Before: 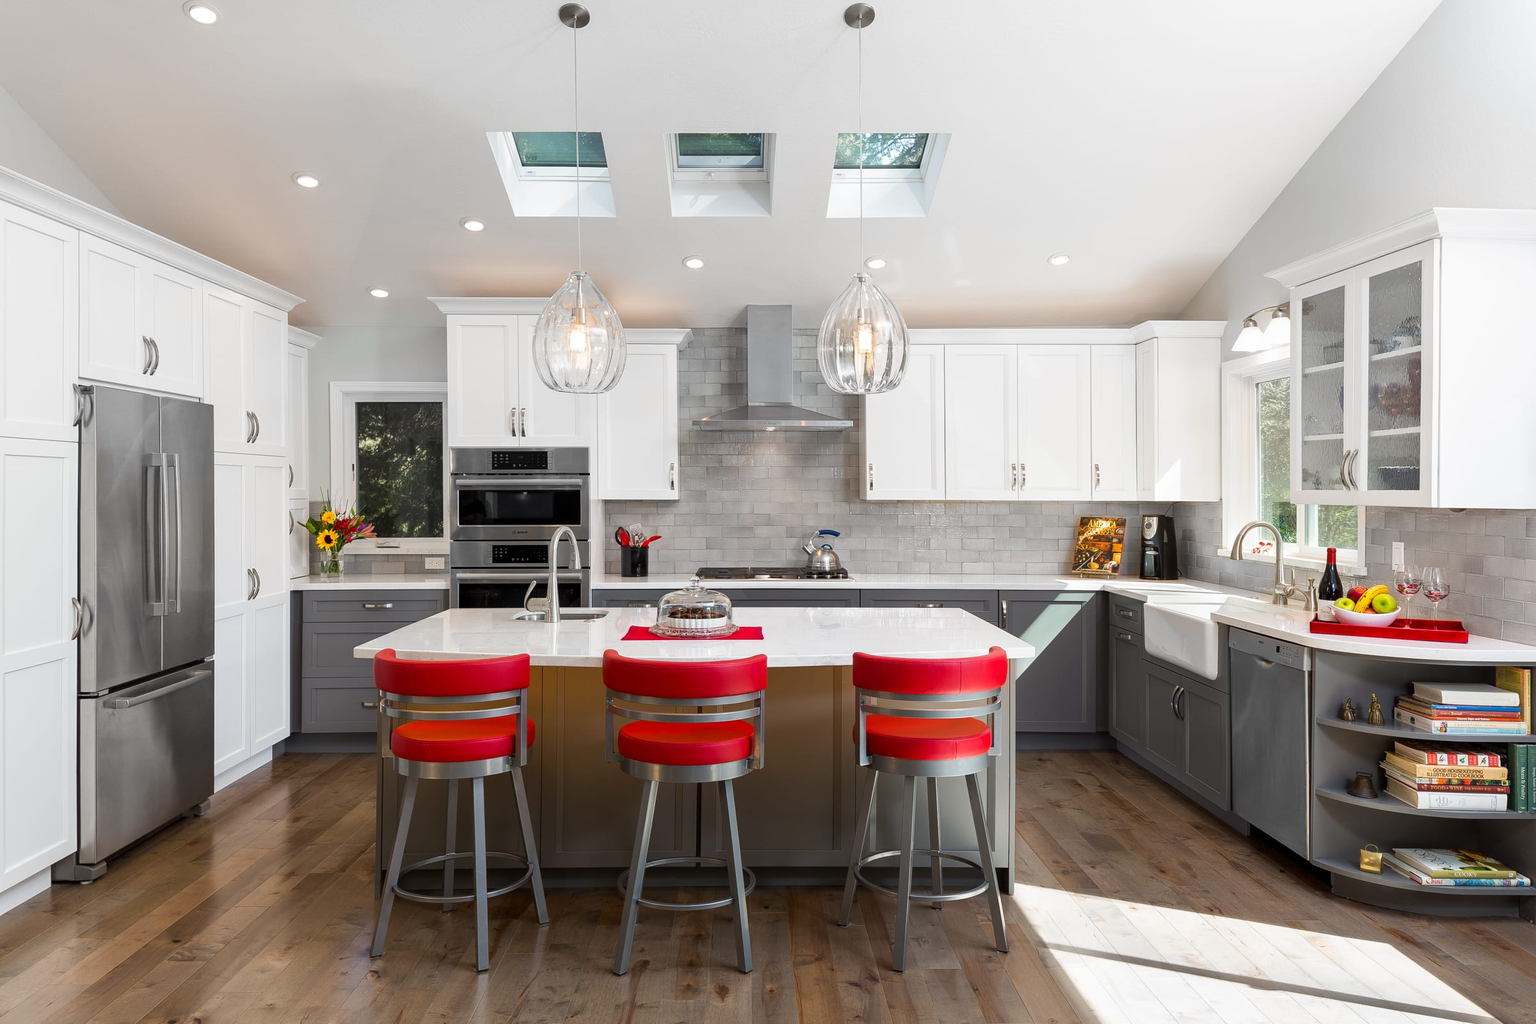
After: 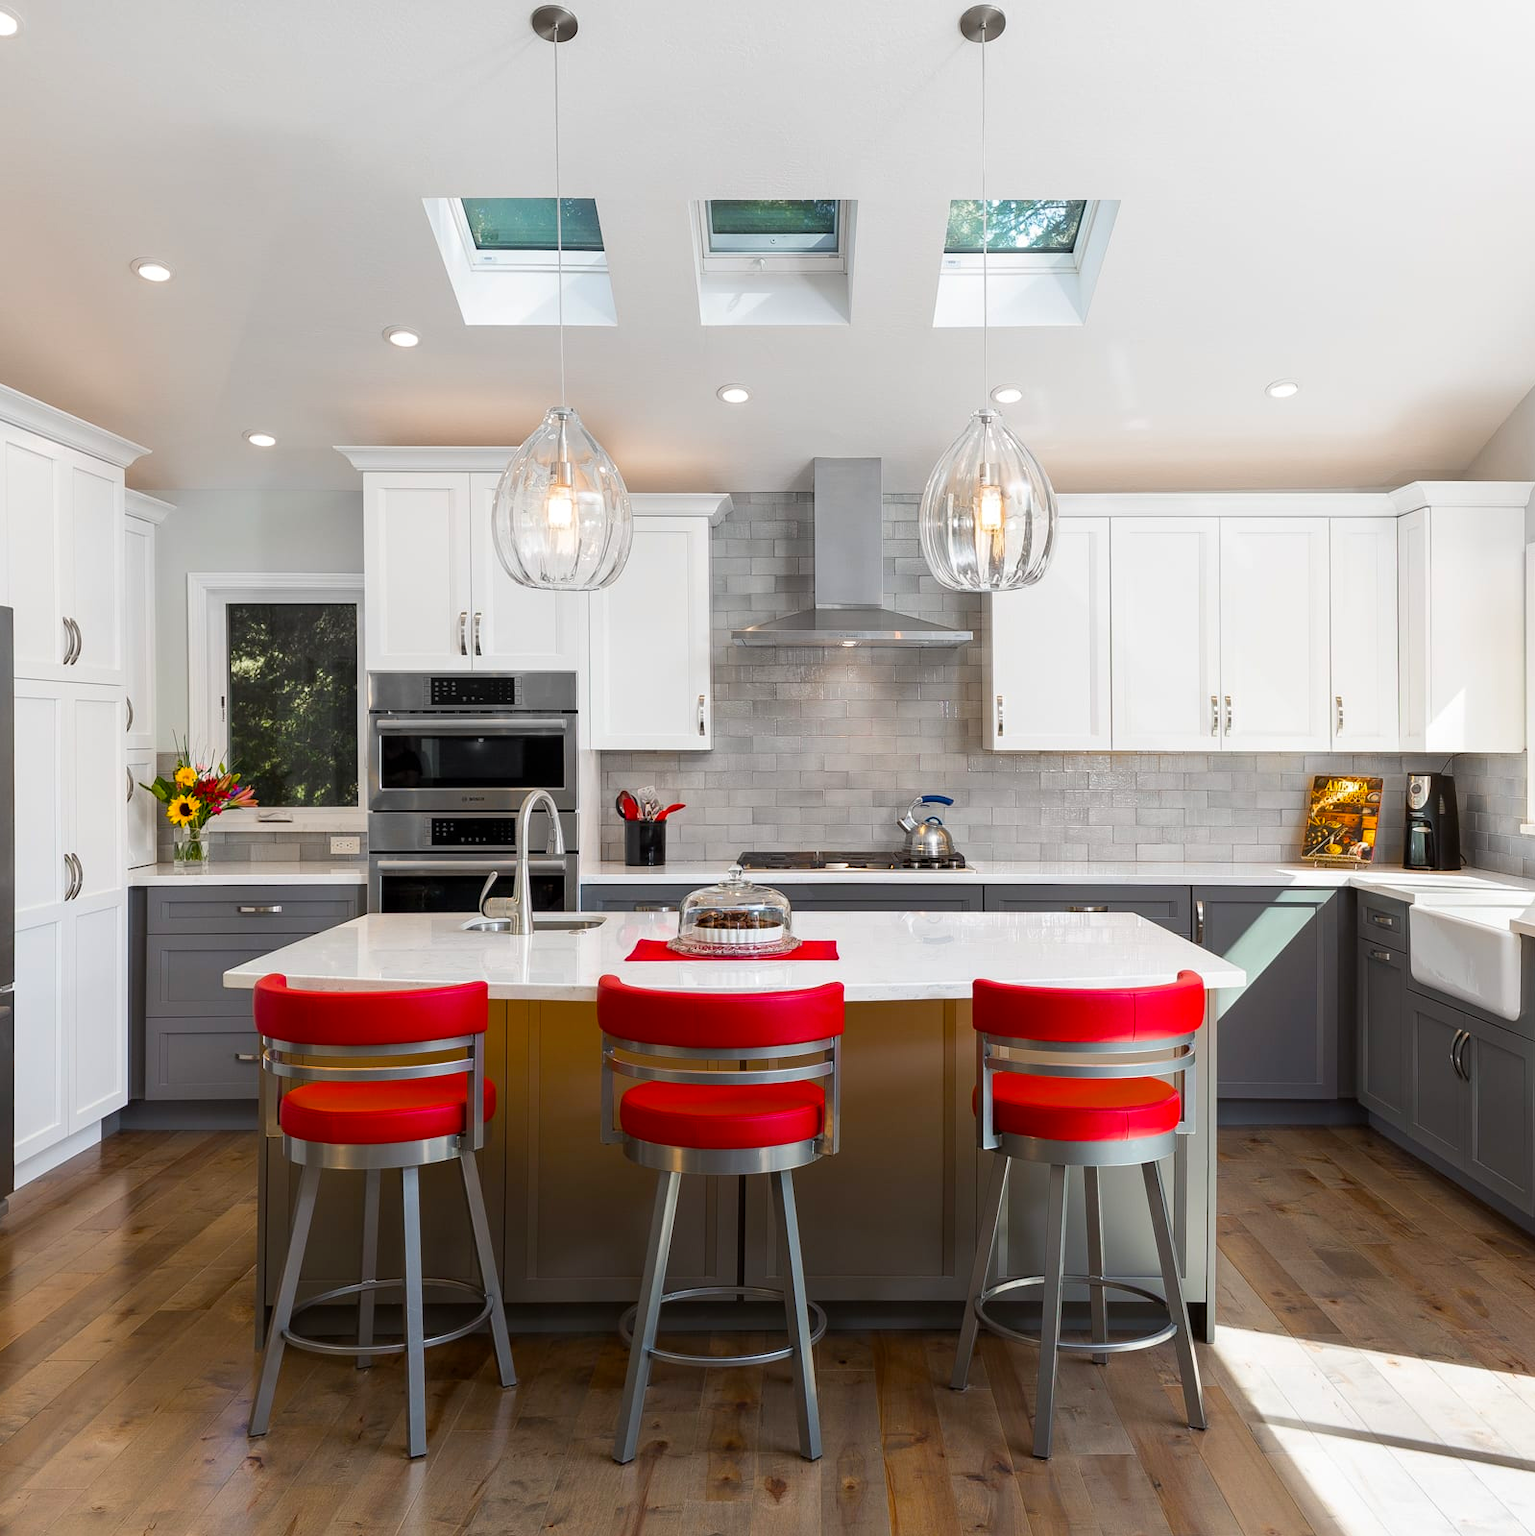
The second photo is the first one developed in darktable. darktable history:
color balance rgb: perceptual saturation grading › global saturation 25.689%
crop and rotate: left 13.342%, right 20.034%
